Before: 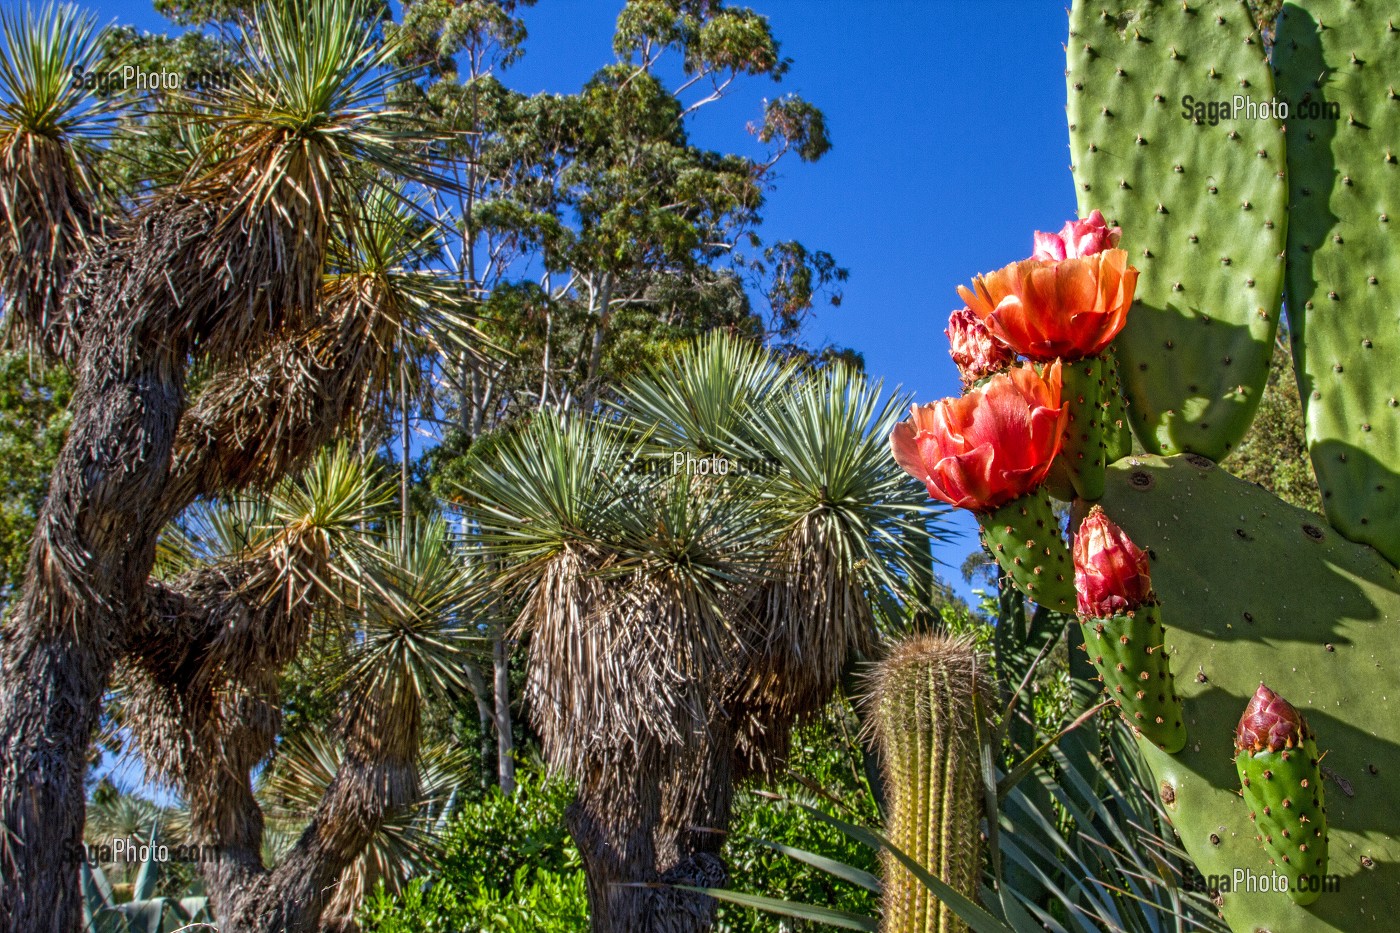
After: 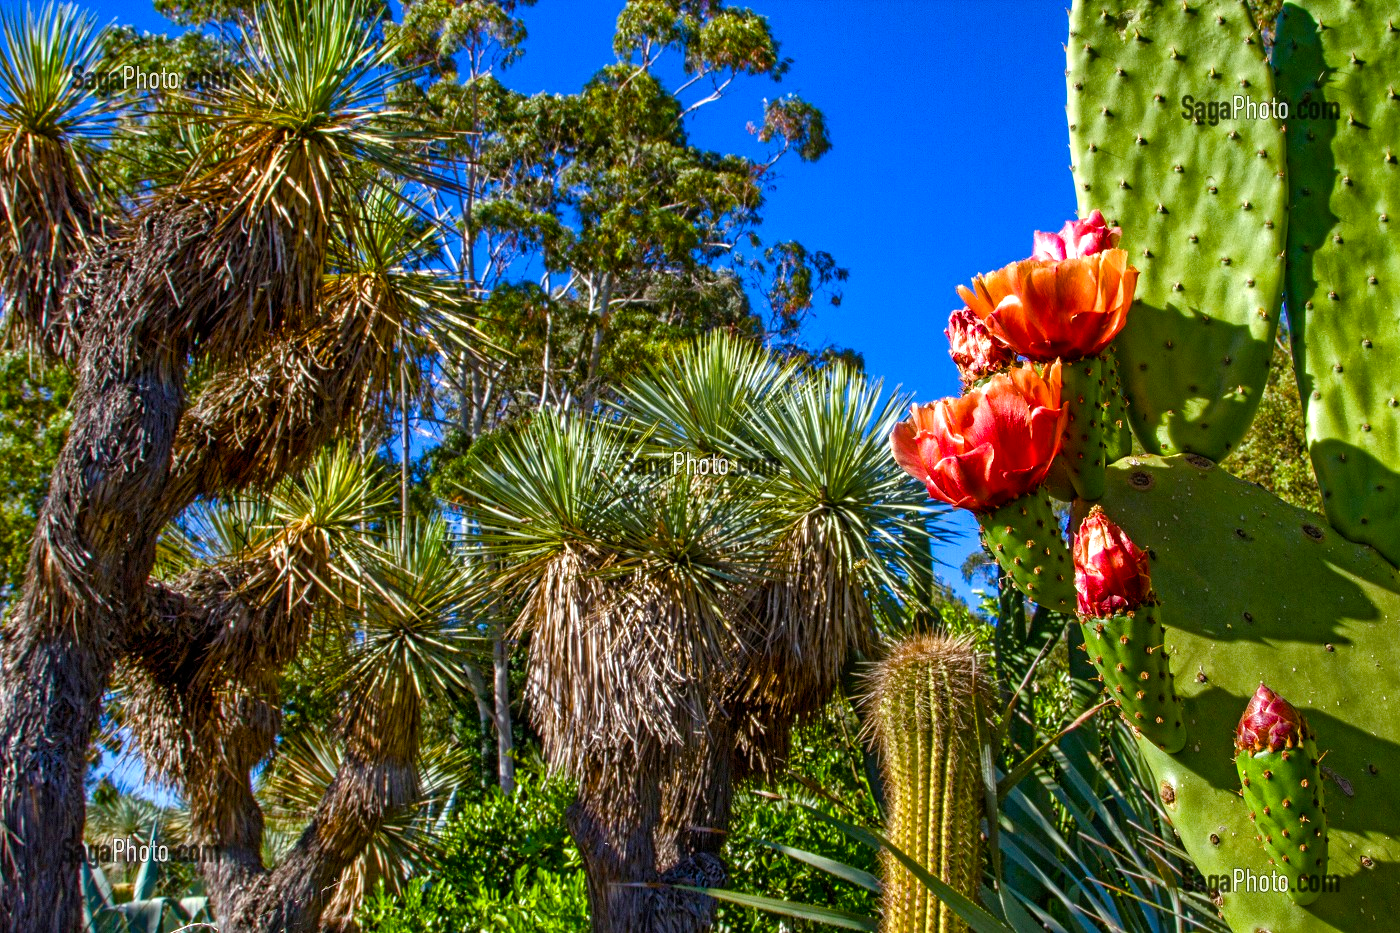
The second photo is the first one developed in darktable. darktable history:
color balance rgb: linear chroma grading › global chroma 8.707%, perceptual saturation grading › global saturation 20%, perceptual saturation grading › highlights -25.08%, perceptual saturation grading › shadows 49.942%, perceptual brilliance grading › global brilliance 1.546%, perceptual brilliance grading › highlights 7.708%, perceptual brilliance grading › shadows -3.579%, global vibrance 15.07%
tone equalizer: edges refinement/feathering 500, mask exposure compensation -1.57 EV, preserve details no
